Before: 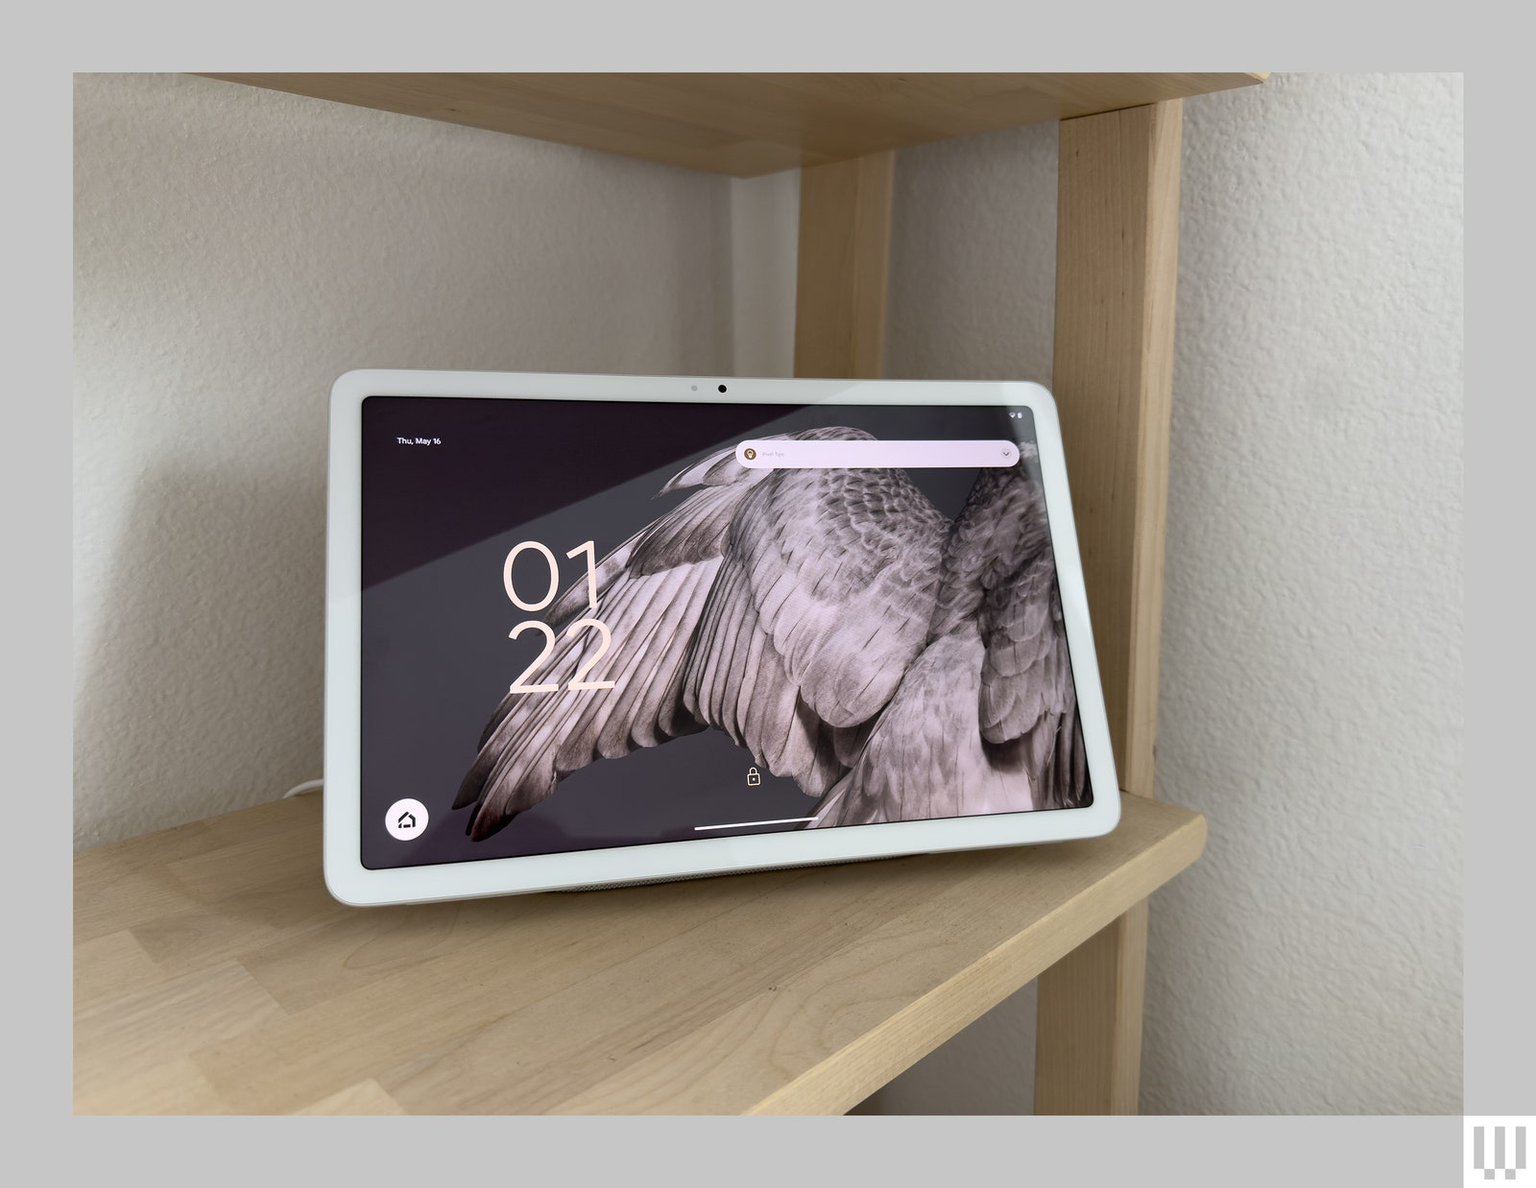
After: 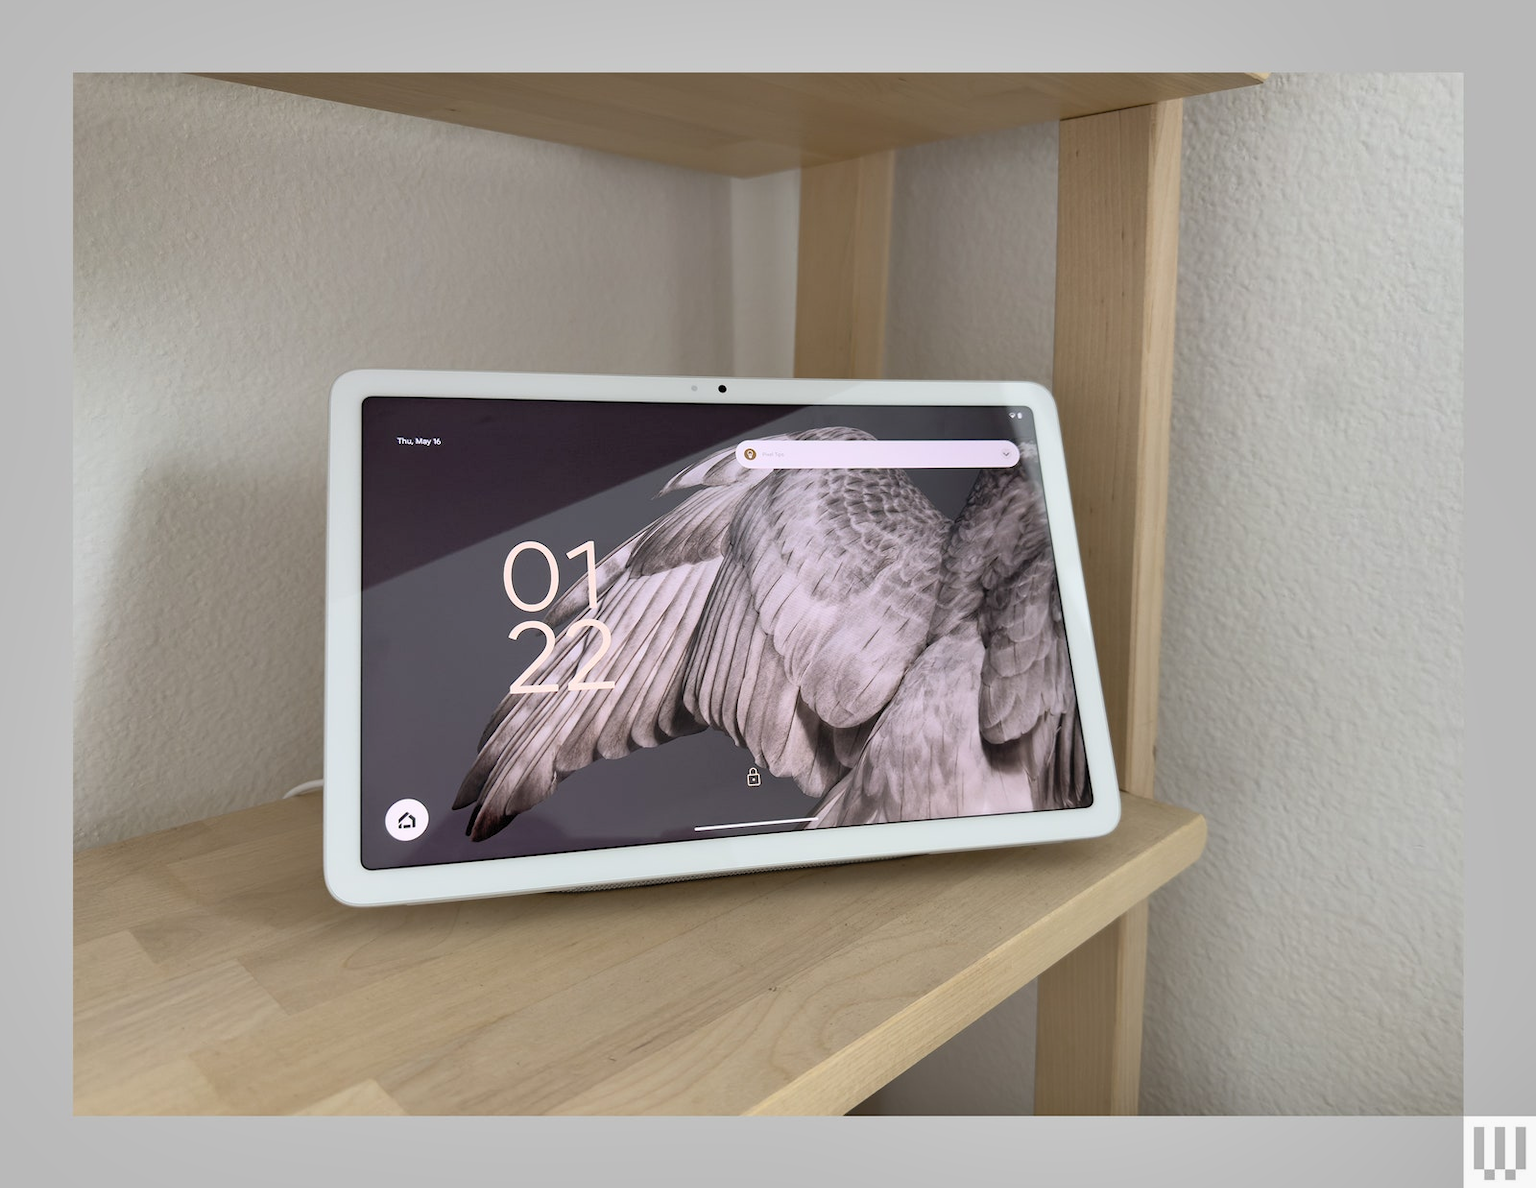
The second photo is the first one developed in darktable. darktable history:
contrast brightness saturation: brightness 0.15
shadows and highlights: shadows 43.71, white point adjustment -1.46, soften with gaussian
